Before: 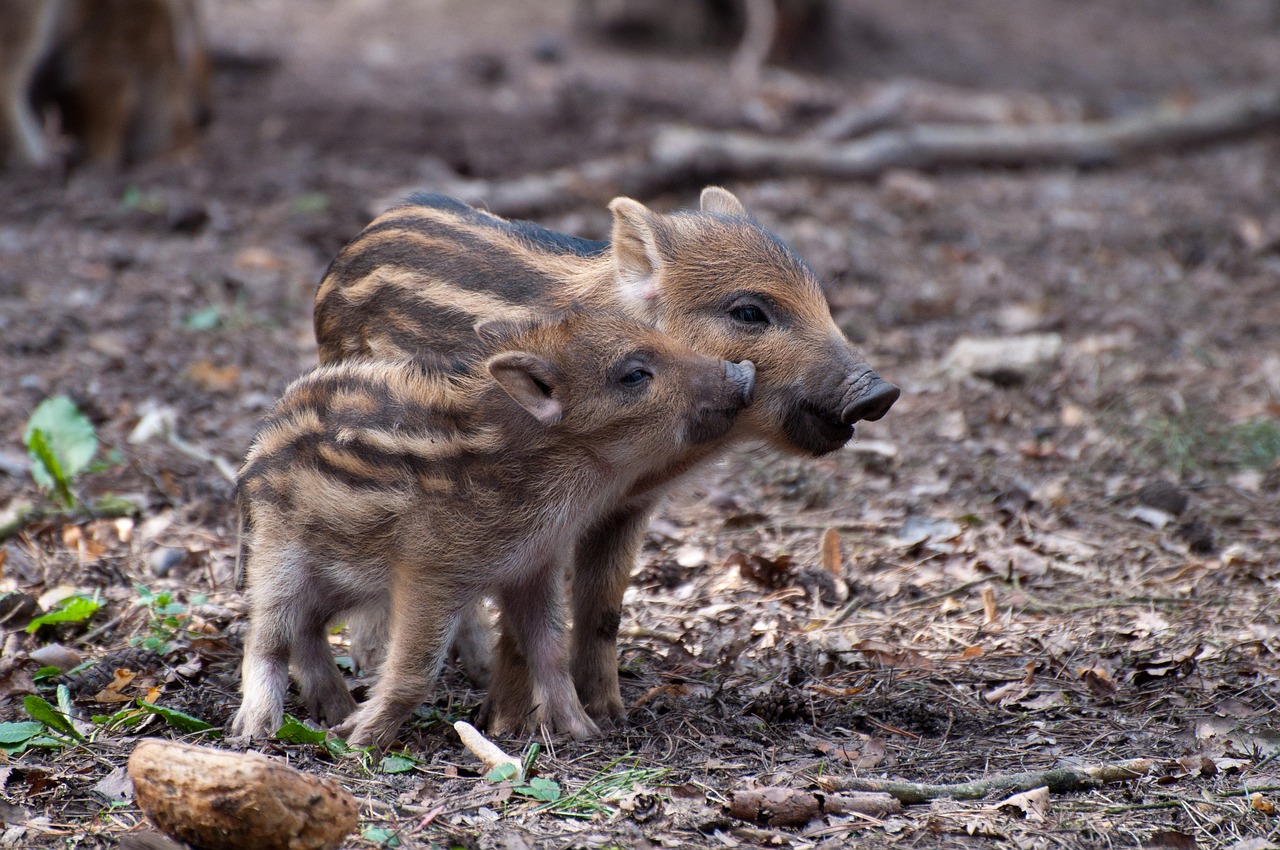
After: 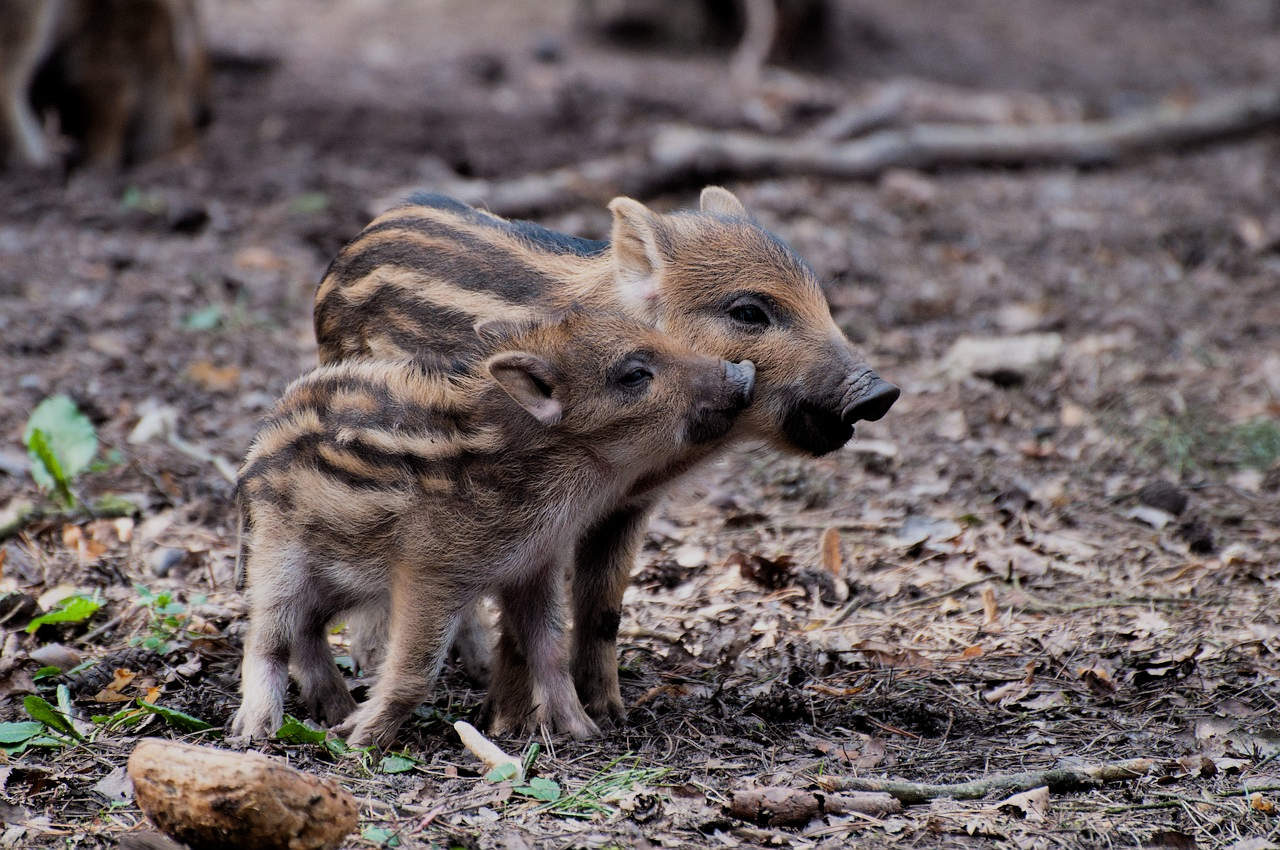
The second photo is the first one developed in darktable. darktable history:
filmic rgb: middle gray luminance 29.04%, black relative exposure -10.28 EV, white relative exposure 5.5 EV, target black luminance 0%, hardness 3.97, latitude 1.29%, contrast 1.123, highlights saturation mix 5.28%, shadows ↔ highlights balance 15.4%
